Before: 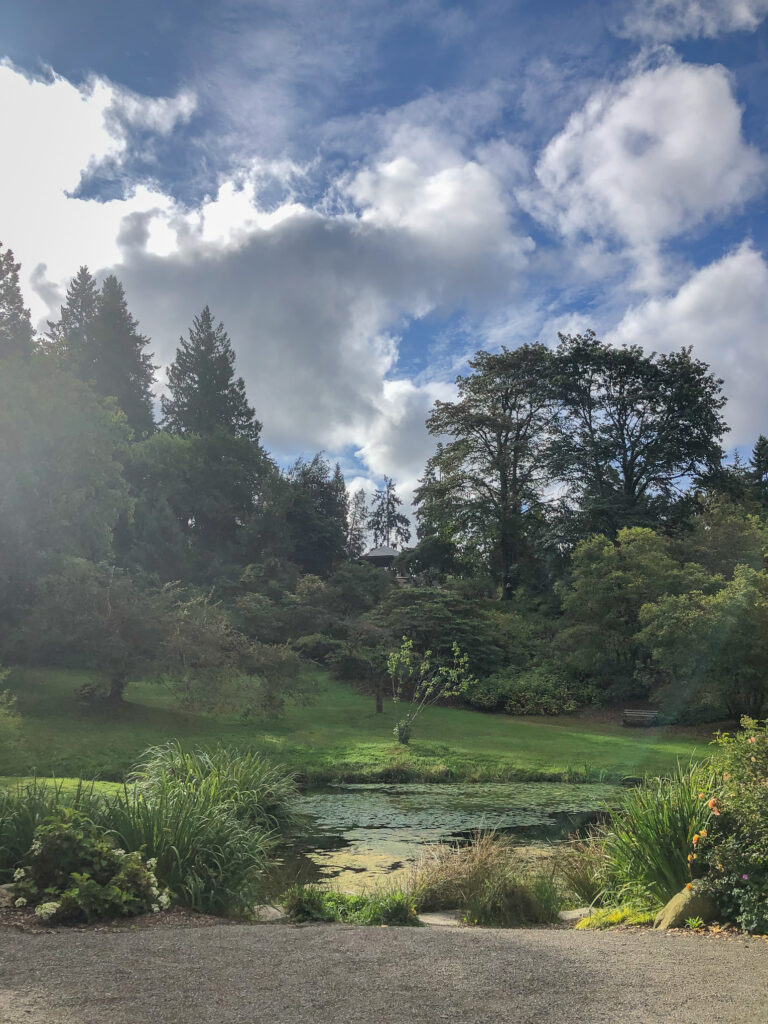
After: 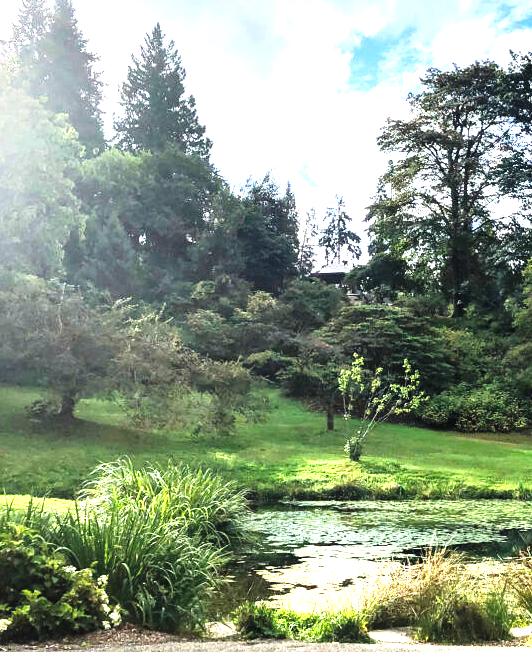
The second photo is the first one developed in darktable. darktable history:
crop: left 6.488%, top 27.668%, right 24.183%, bottom 8.656%
levels: levels [0.012, 0.367, 0.697]
base curve: curves: ch0 [(0, 0) (0.036, 0.025) (0.121, 0.166) (0.206, 0.329) (0.605, 0.79) (1, 1)], preserve colors none
local contrast: mode bilateral grid, contrast 28, coarseness 16, detail 115%, midtone range 0.2
